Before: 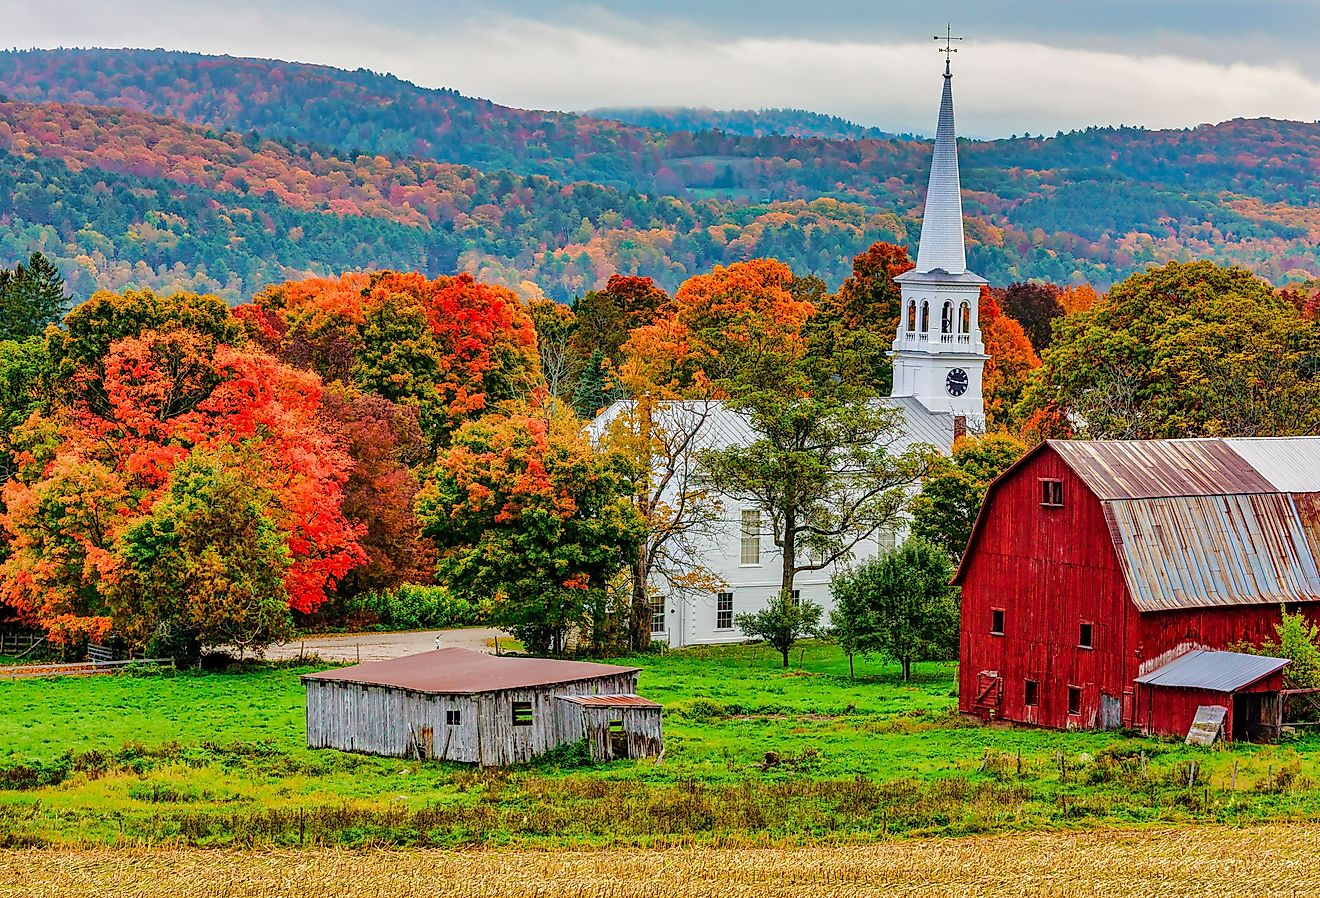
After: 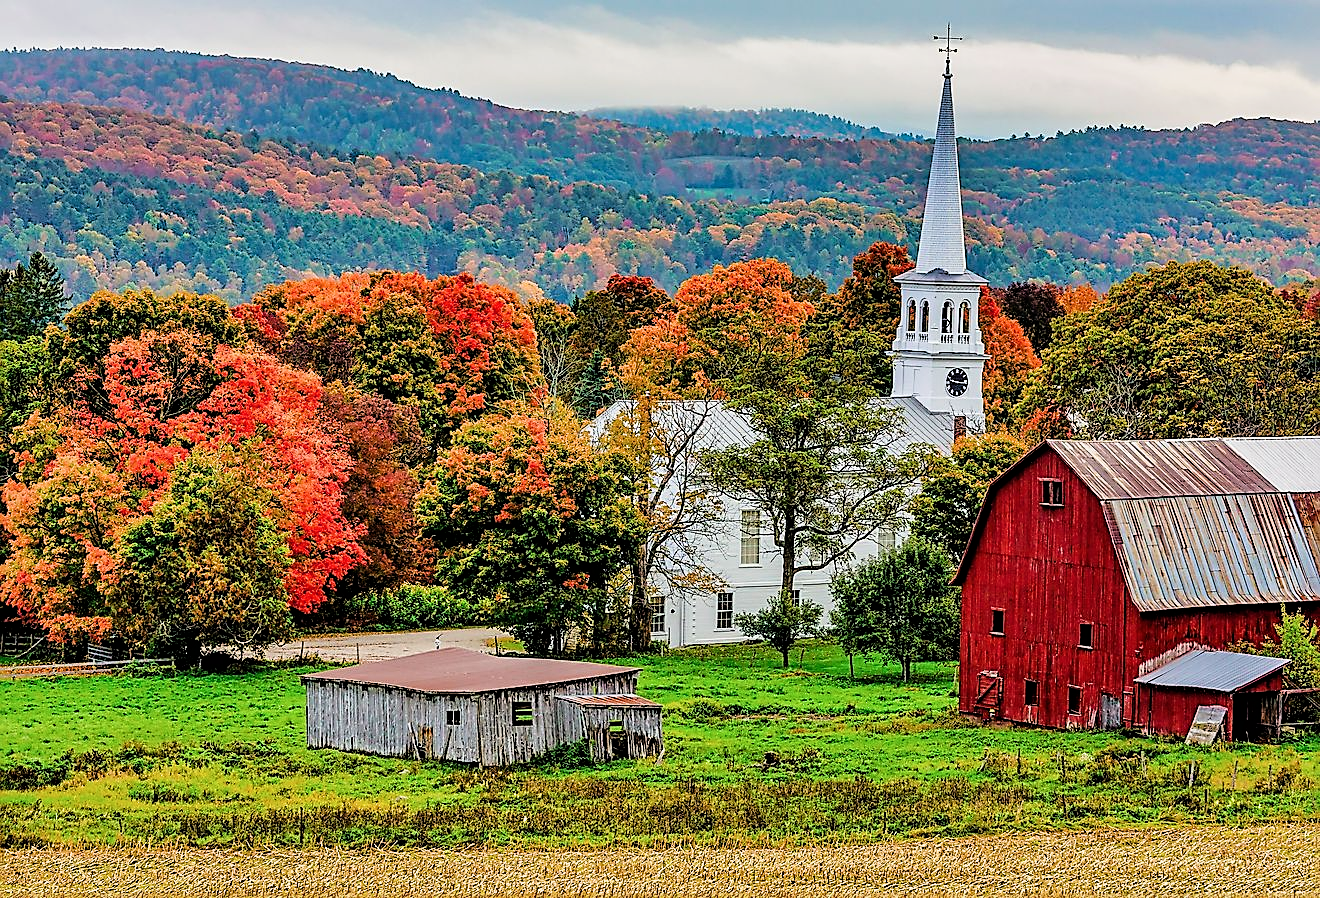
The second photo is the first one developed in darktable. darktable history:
filmic rgb: black relative exposure -4.96 EV, white relative exposure 2.82 EV, threshold 3.02 EV, hardness 3.73, enable highlight reconstruction true
sharpen: on, module defaults
